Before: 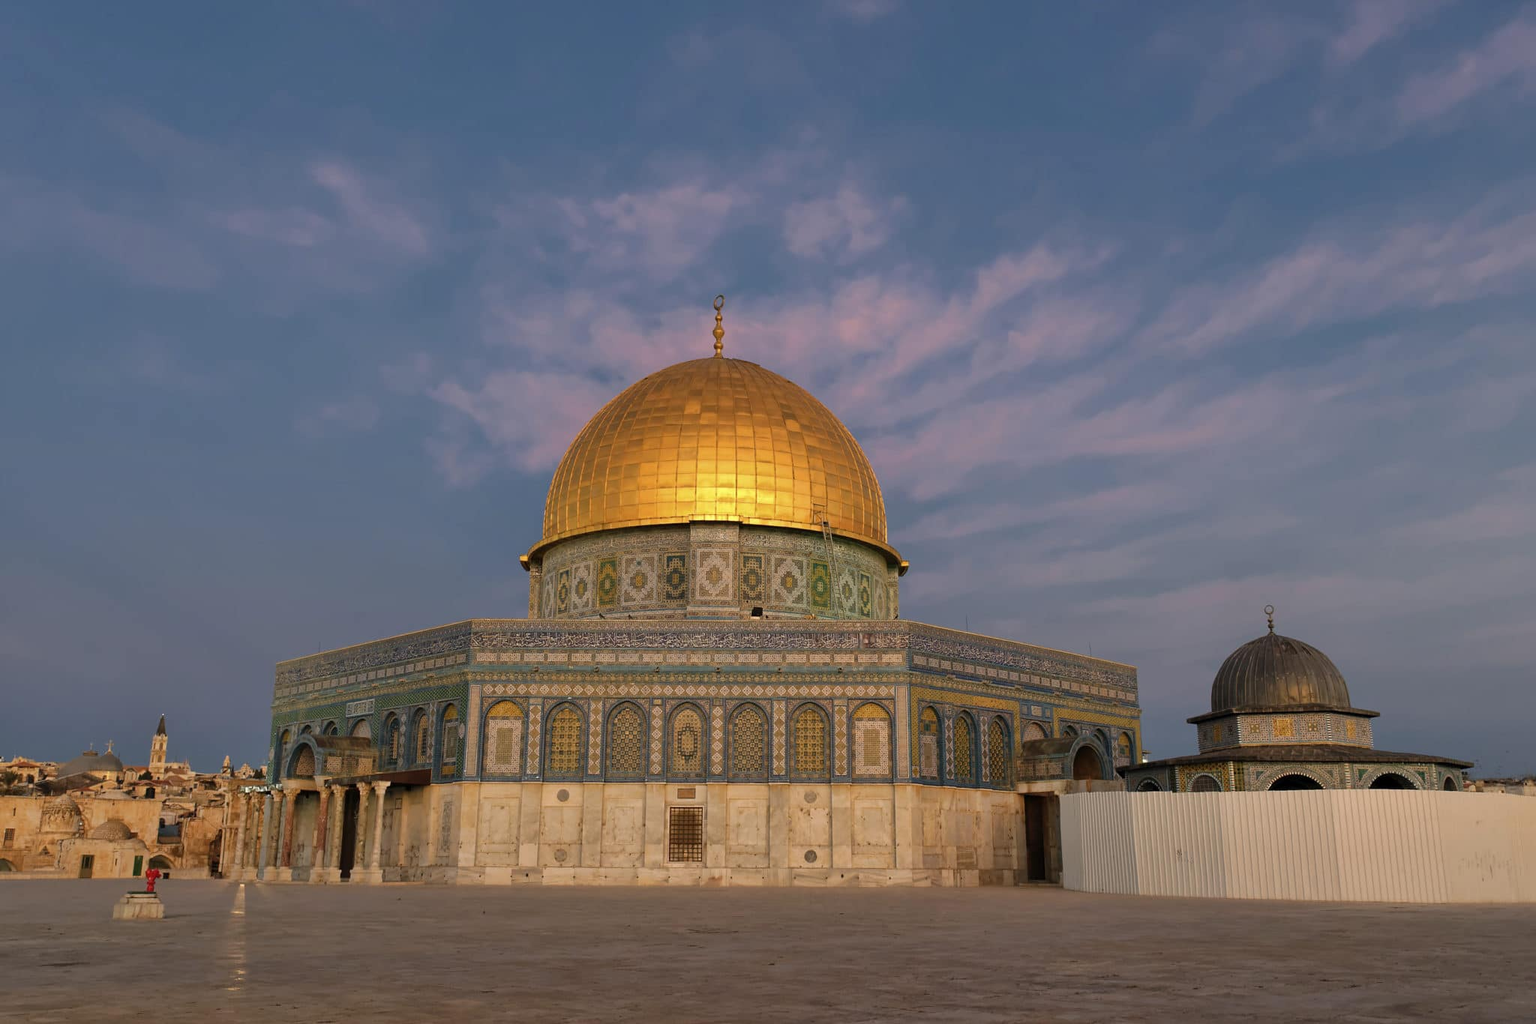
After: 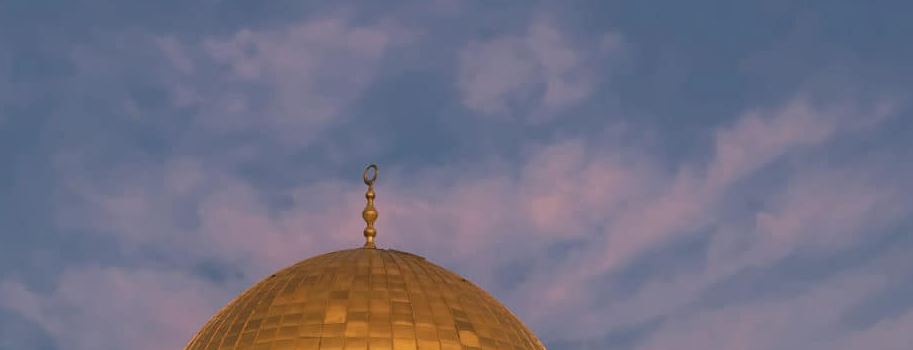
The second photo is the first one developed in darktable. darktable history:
exposure: exposure -0.048 EV, compensate highlight preservation false
crop: left 28.753%, top 16.814%, right 26.62%, bottom 57.527%
